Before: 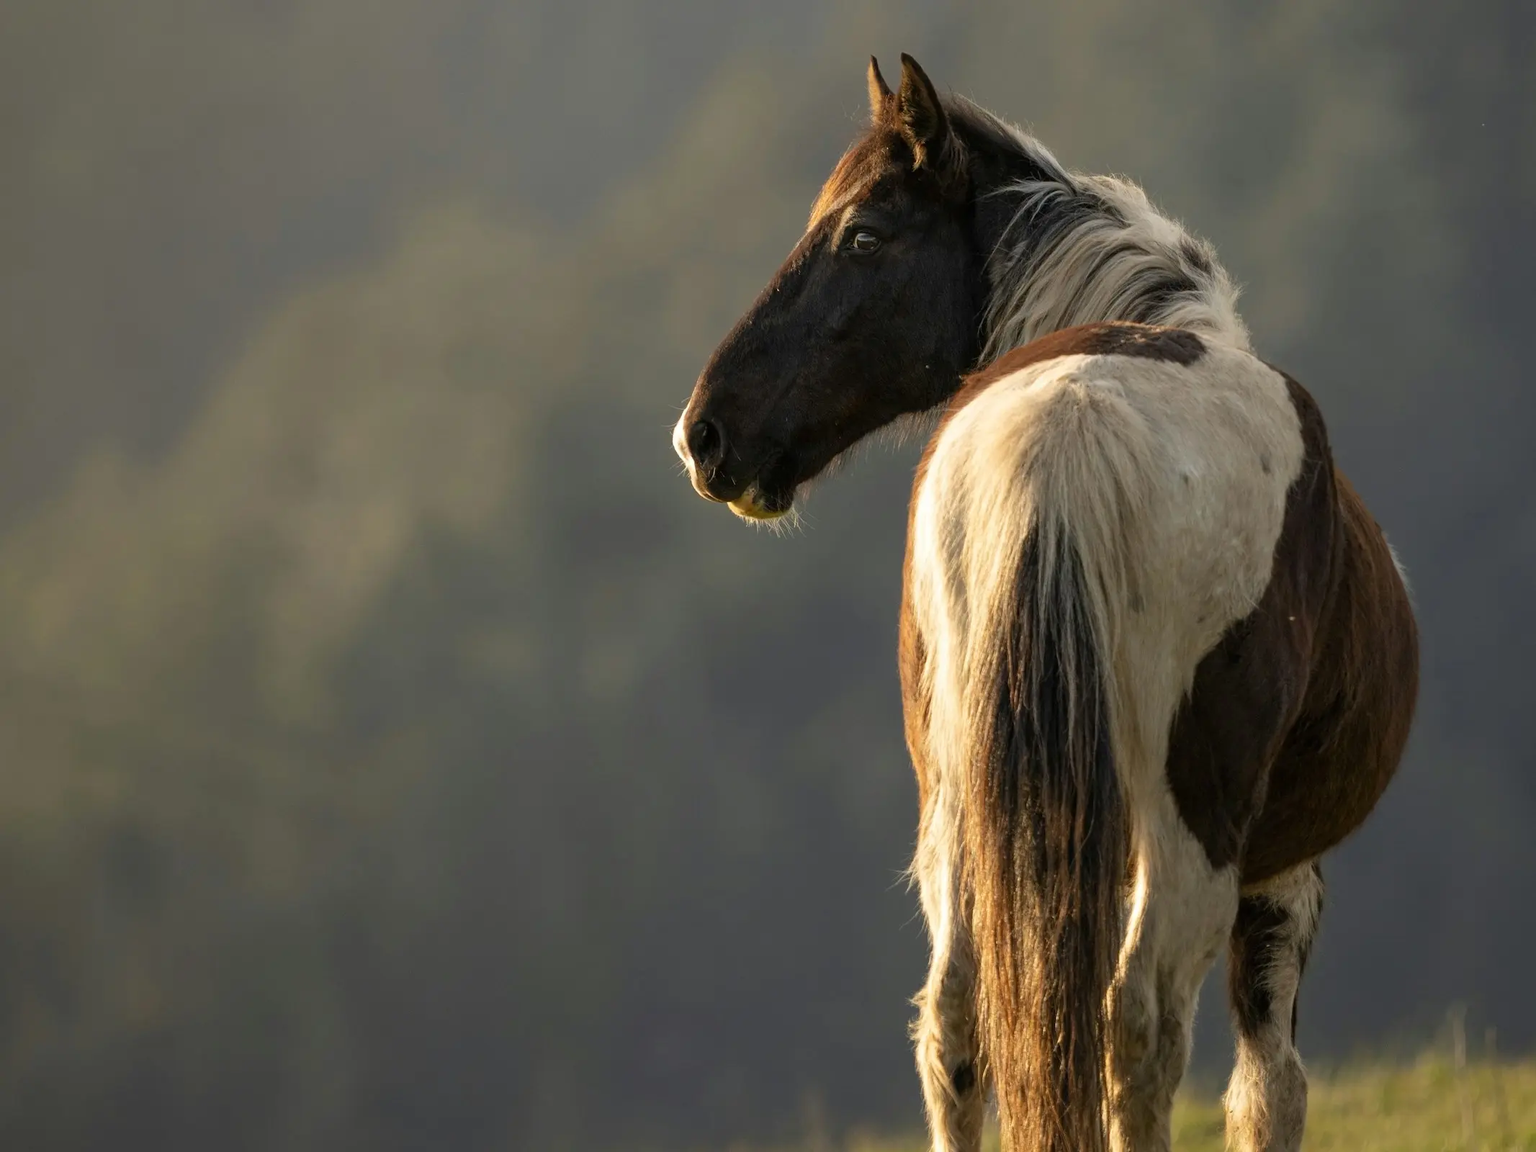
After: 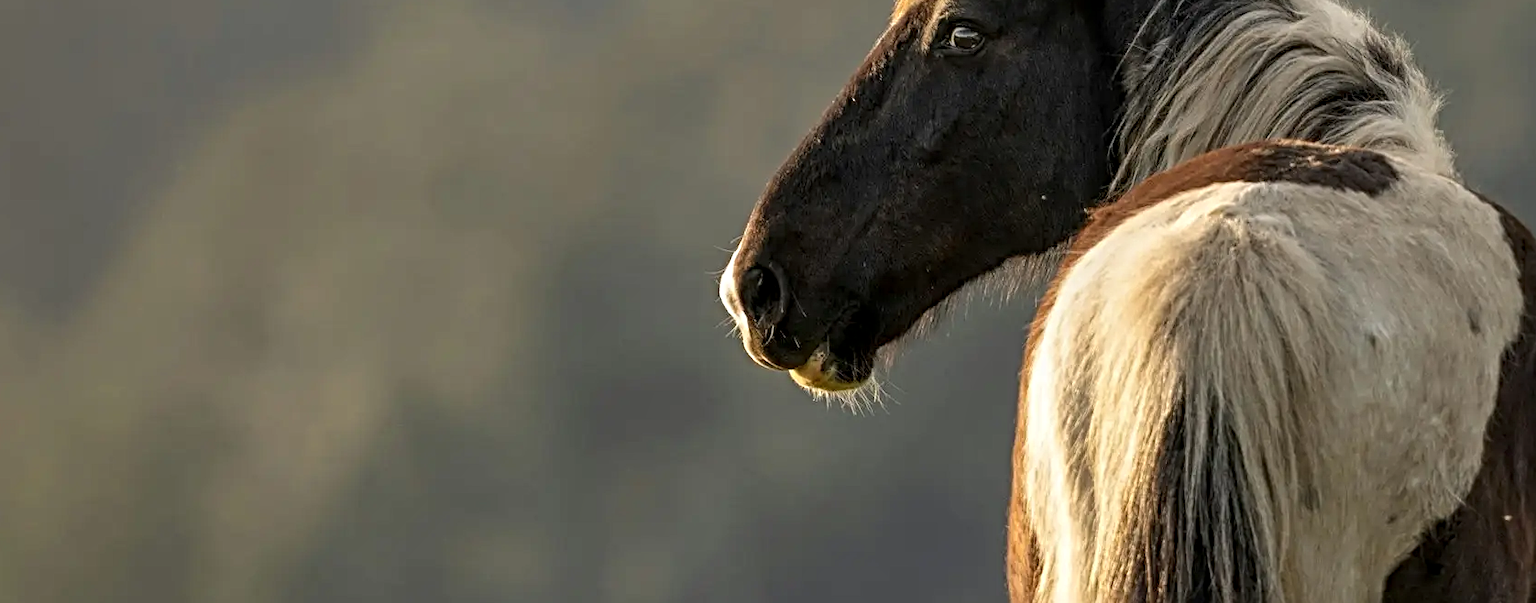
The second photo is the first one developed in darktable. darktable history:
local contrast: on, module defaults
crop: left 7.002%, top 18.432%, right 14.382%, bottom 40.434%
sharpen: radius 4.922
shadows and highlights: shadows 29.38, highlights -29.27, highlights color adjustment 0.078%, low approximation 0.01, soften with gaussian
